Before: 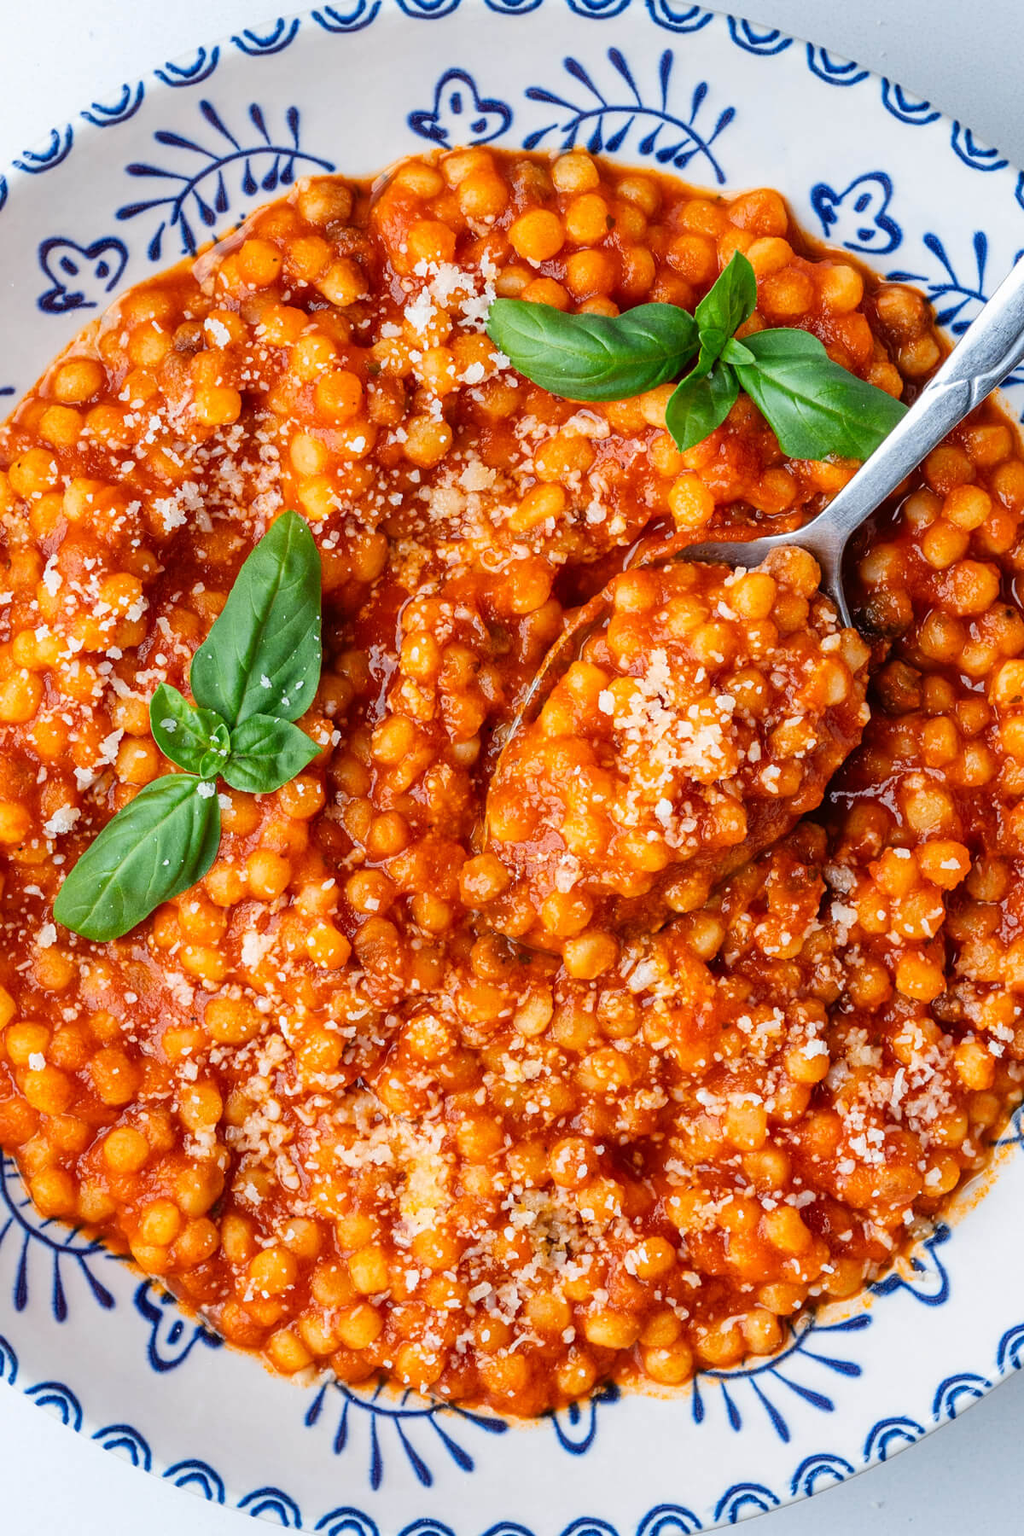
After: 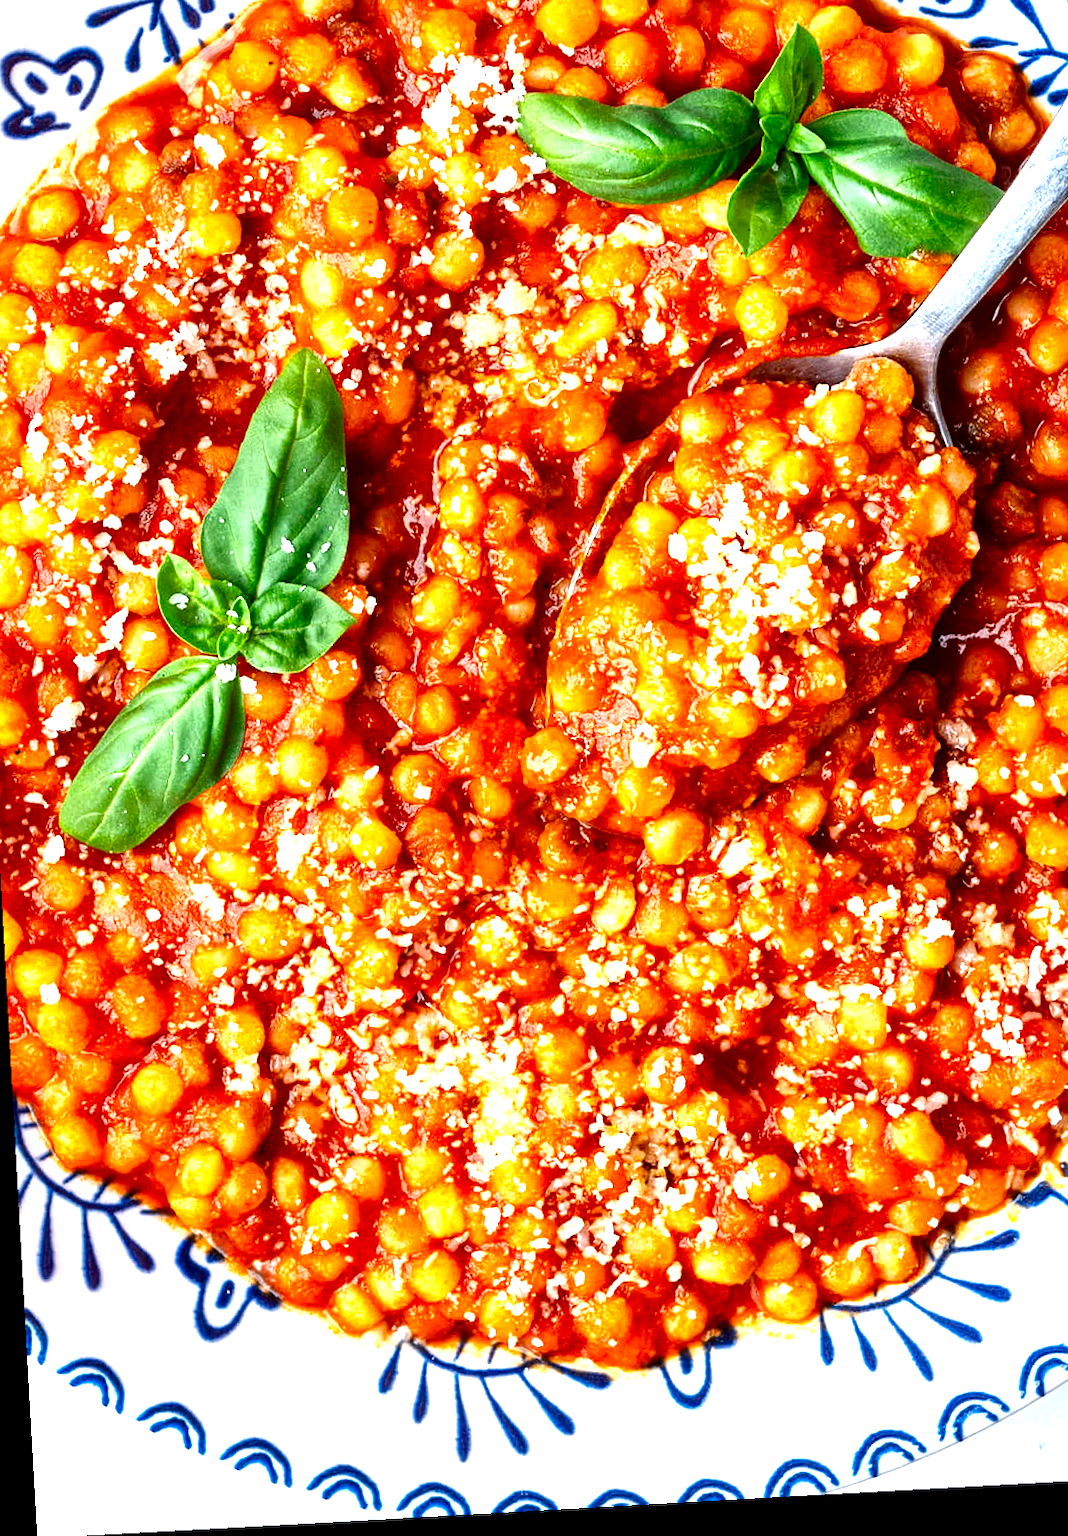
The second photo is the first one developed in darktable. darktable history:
crop and rotate: left 4.842%, top 15.51%, right 10.668%
contrast brightness saturation: brightness -0.2, saturation 0.08
local contrast: mode bilateral grid, contrast 20, coarseness 50, detail 141%, midtone range 0.2
rotate and perspective: rotation -3.18°, automatic cropping off
exposure: black level correction 0, exposure 1.1 EV, compensate highlight preservation false
